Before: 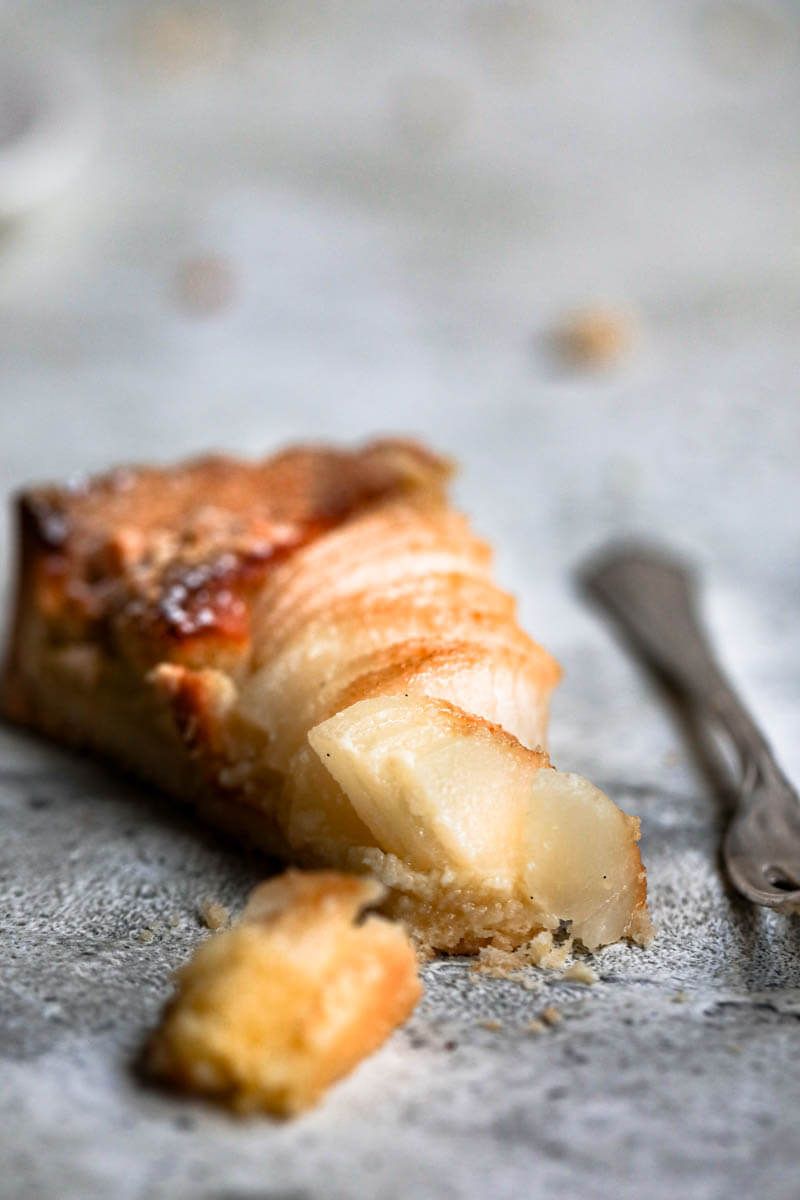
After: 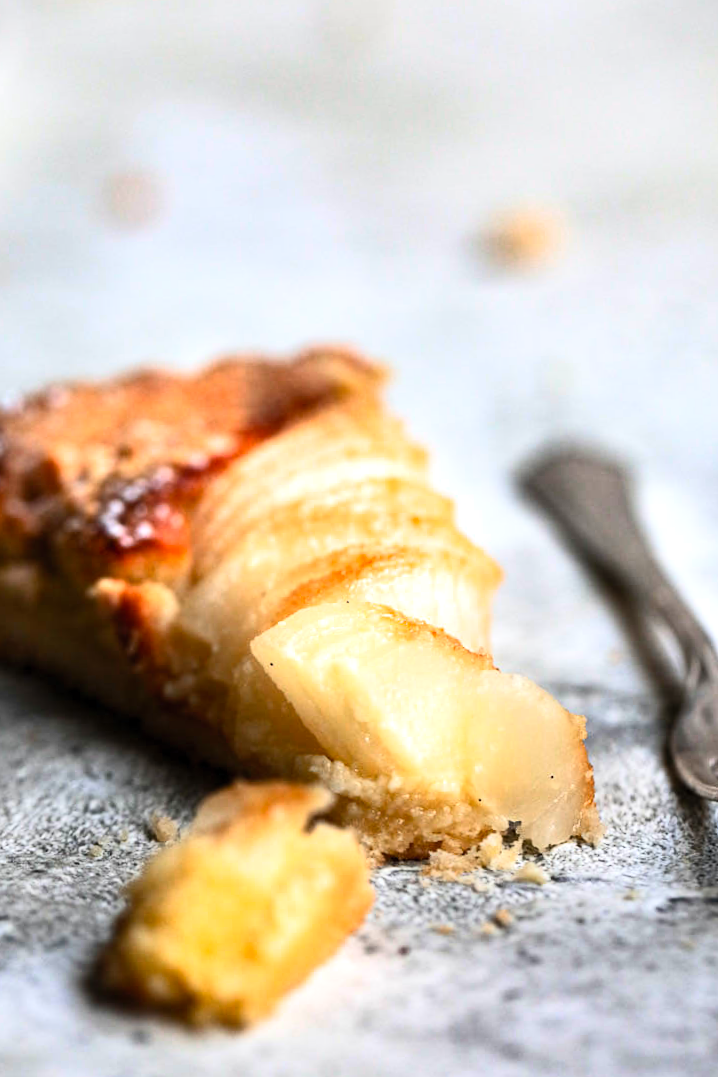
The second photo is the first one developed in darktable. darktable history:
contrast brightness saturation: contrast 0.2, brightness 0.16, saturation 0.22
tone equalizer: -8 EV -0.417 EV, -7 EV -0.389 EV, -6 EV -0.333 EV, -5 EV -0.222 EV, -3 EV 0.222 EV, -2 EV 0.333 EV, -1 EV 0.389 EV, +0 EV 0.417 EV, edges refinement/feathering 500, mask exposure compensation -1.57 EV, preserve details no
rotate and perspective: automatic cropping off
levels: mode automatic, black 0.023%, white 99.97%, levels [0.062, 0.494, 0.925]
crop and rotate: angle 1.96°, left 5.673%, top 5.673%
